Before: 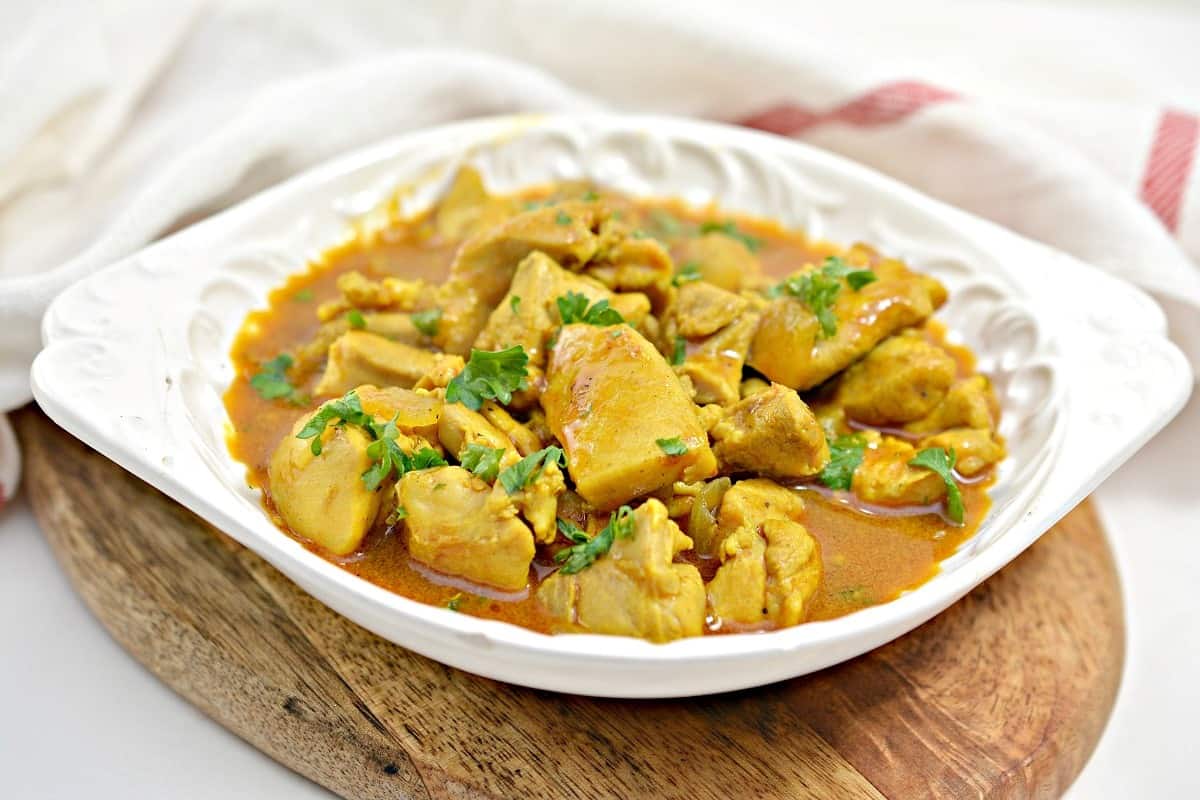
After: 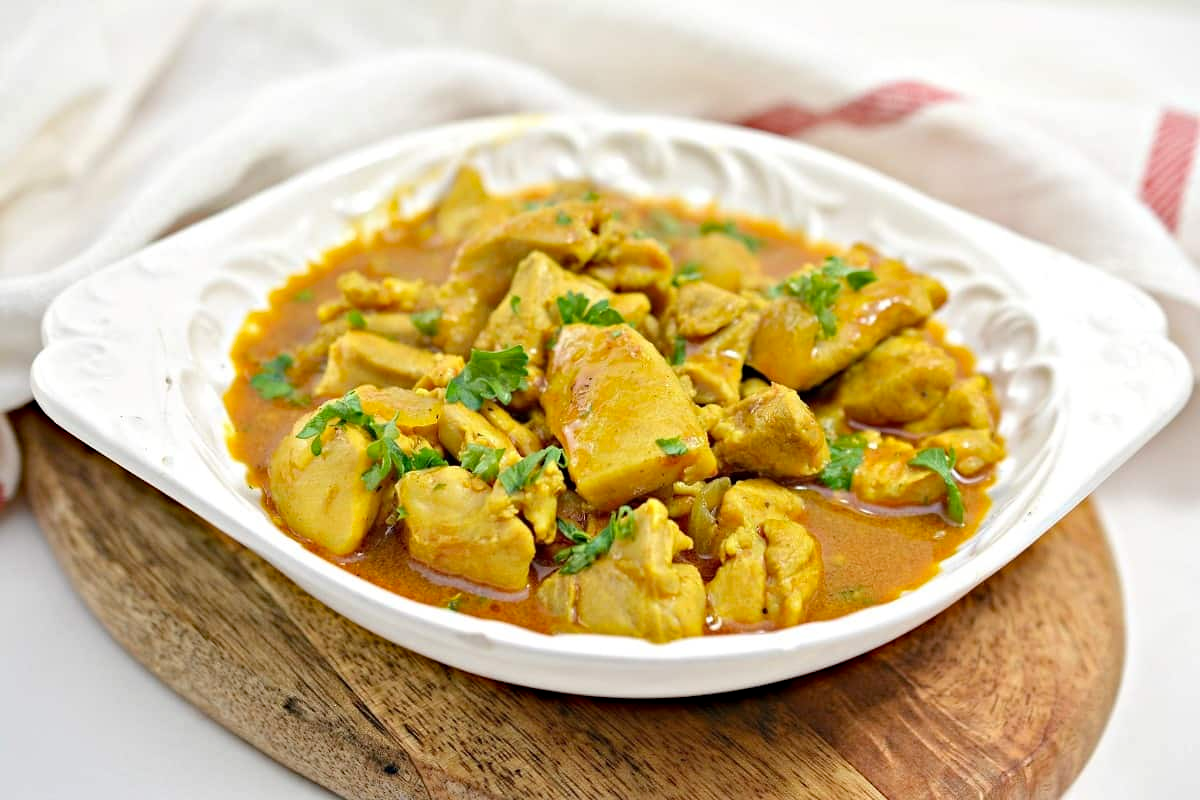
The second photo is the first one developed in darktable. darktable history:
haze removal: strength 0.287, distance 0.251, adaptive false
